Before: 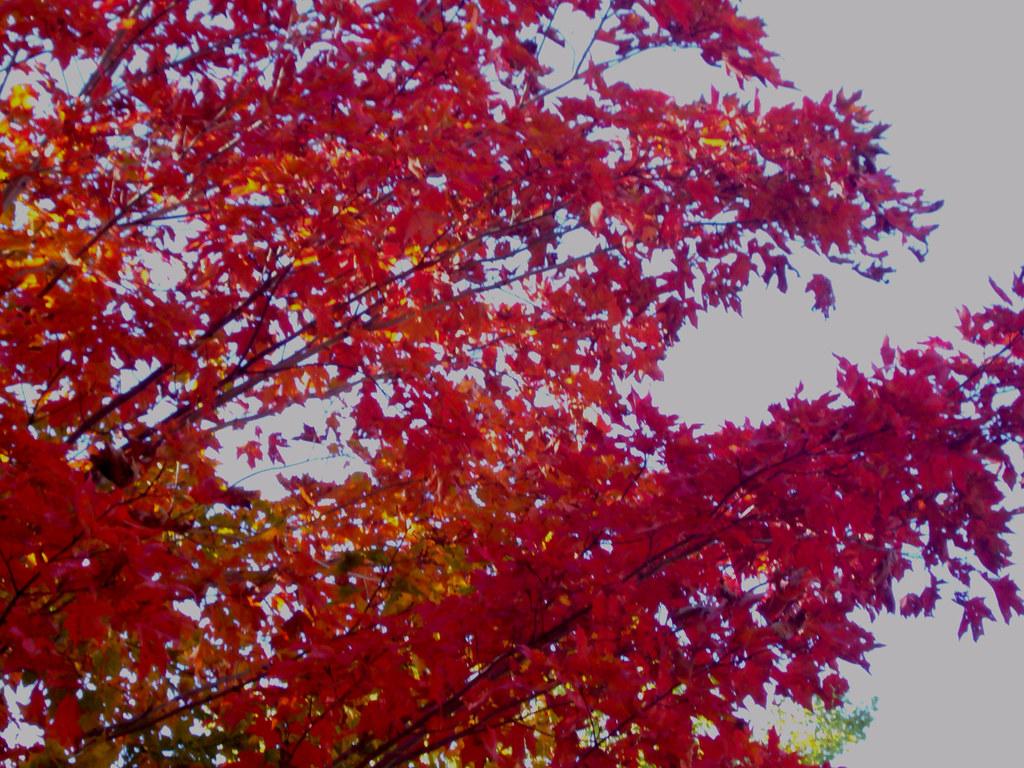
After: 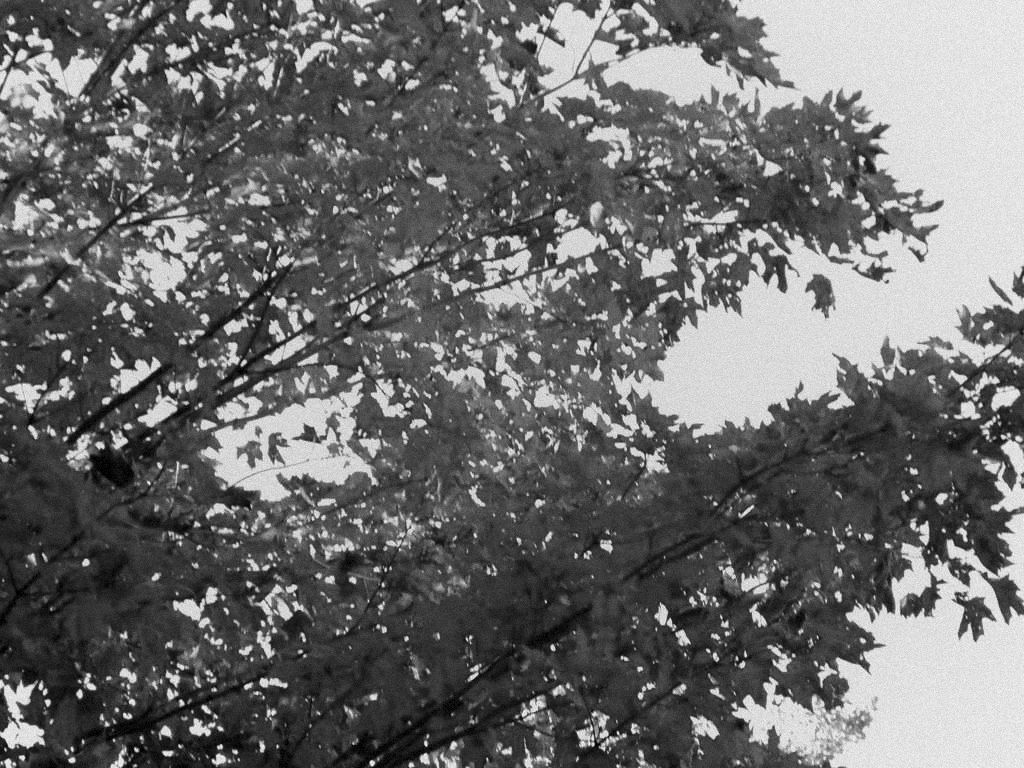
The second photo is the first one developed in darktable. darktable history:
shadows and highlights: shadows -62.32, white point adjustment -5.22, highlights 61.59
grain: mid-tones bias 0%
monochrome: on, module defaults
contrast brightness saturation: contrast 0.2, brightness 0.16, saturation 0.22
